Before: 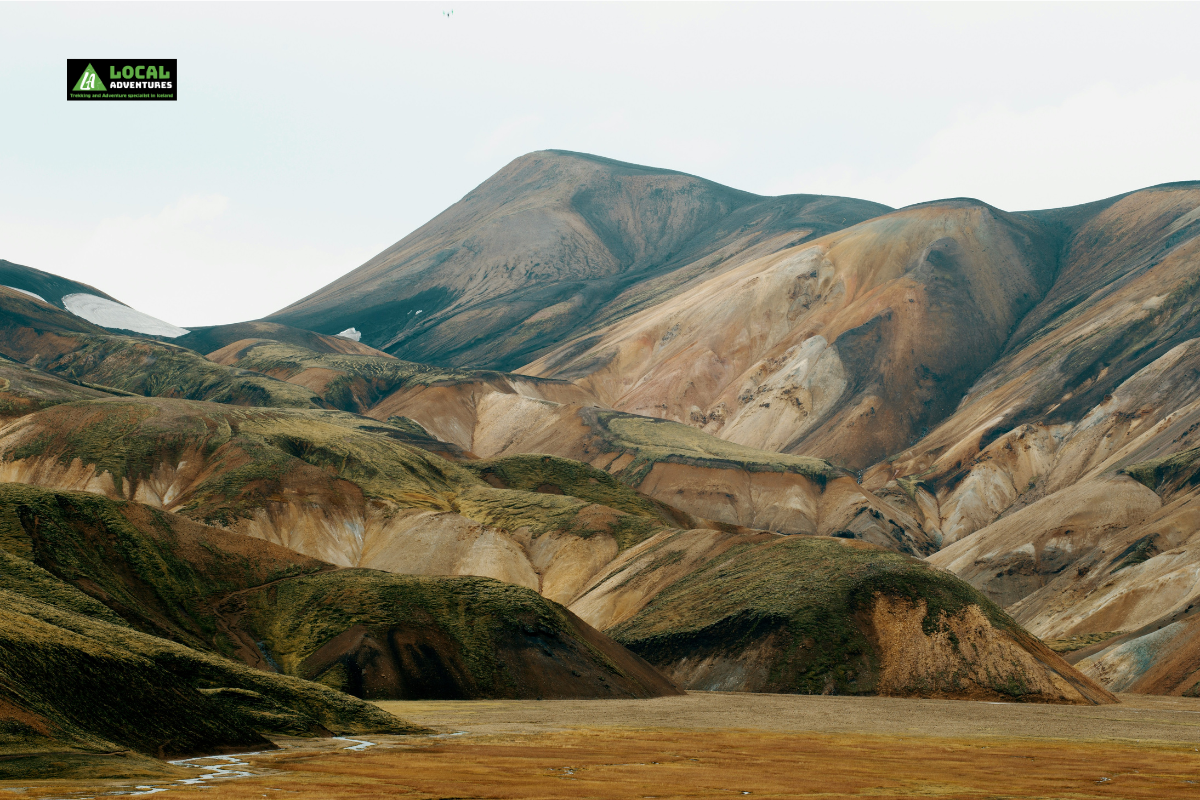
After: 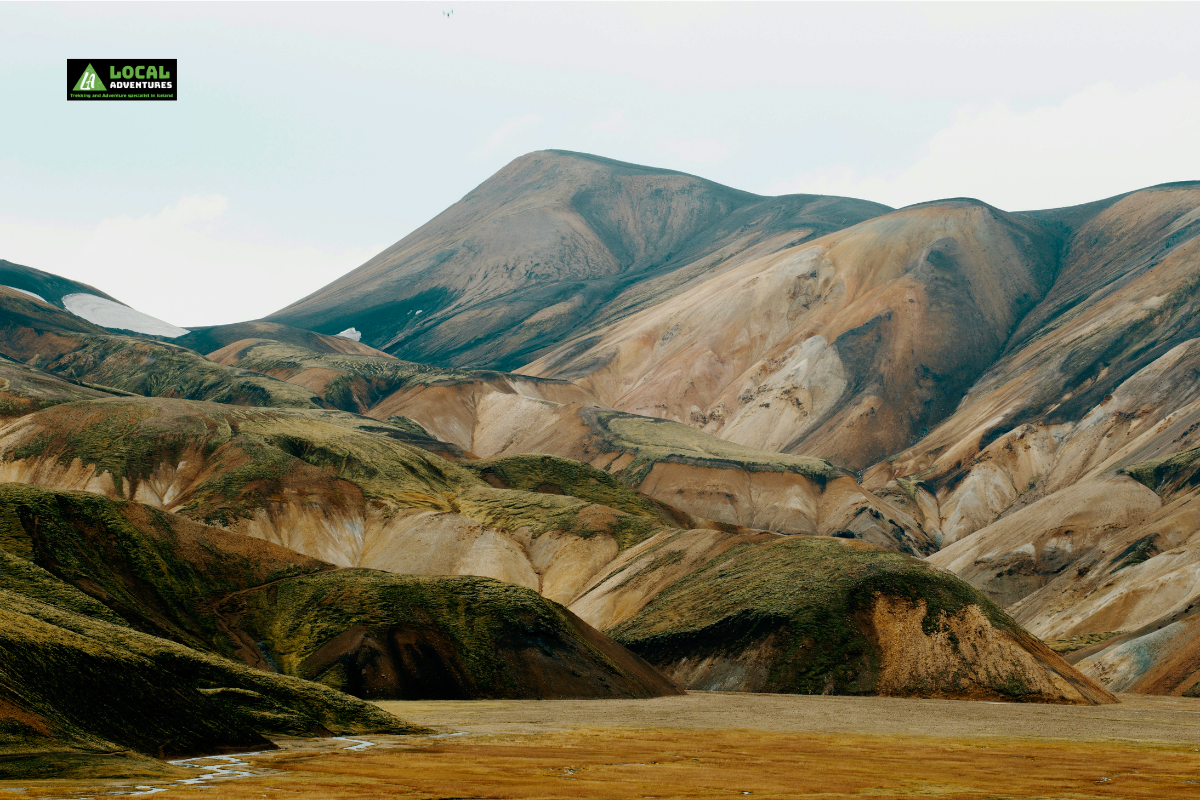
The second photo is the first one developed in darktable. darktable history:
levels: levels [0, 0.498, 0.996]
tone curve: curves: ch0 [(0, 0) (0.003, 0.002) (0.011, 0.006) (0.025, 0.013) (0.044, 0.019) (0.069, 0.032) (0.1, 0.056) (0.136, 0.095) (0.177, 0.144) (0.224, 0.193) (0.277, 0.26) (0.335, 0.331) (0.399, 0.405) (0.468, 0.479) (0.543, 0.552) (0.623, 0.624) (0.709, 0.699) (0.801, 0.772) (0.898, 0.856) (1, 1)], preserve colors none
